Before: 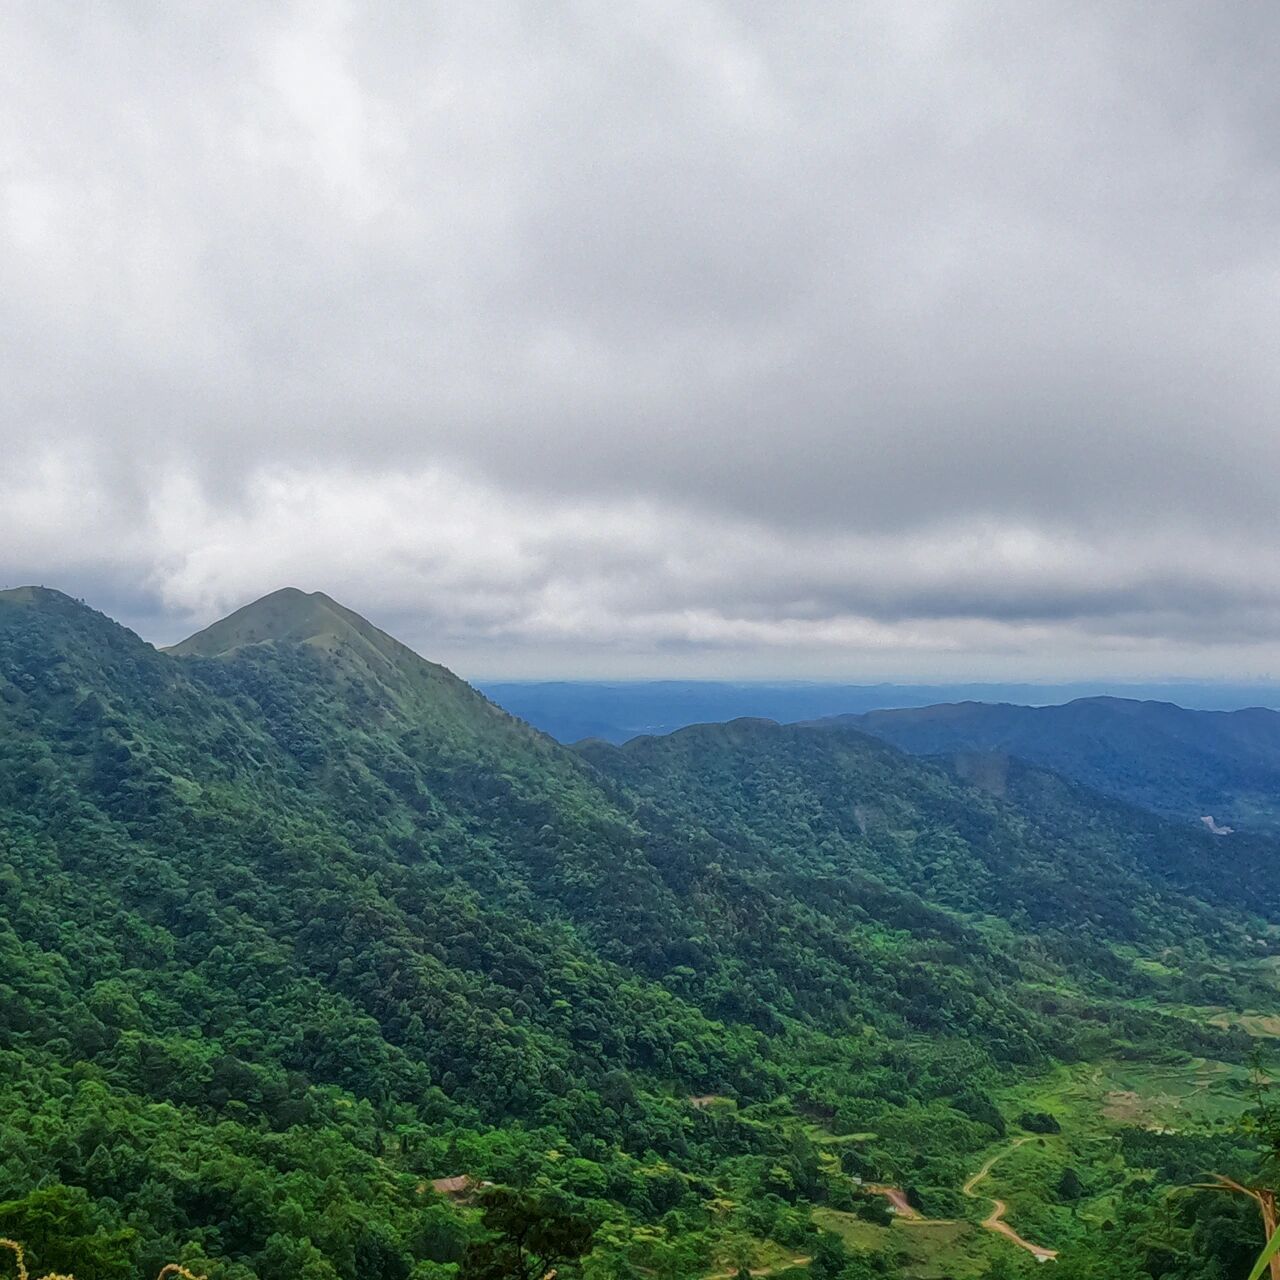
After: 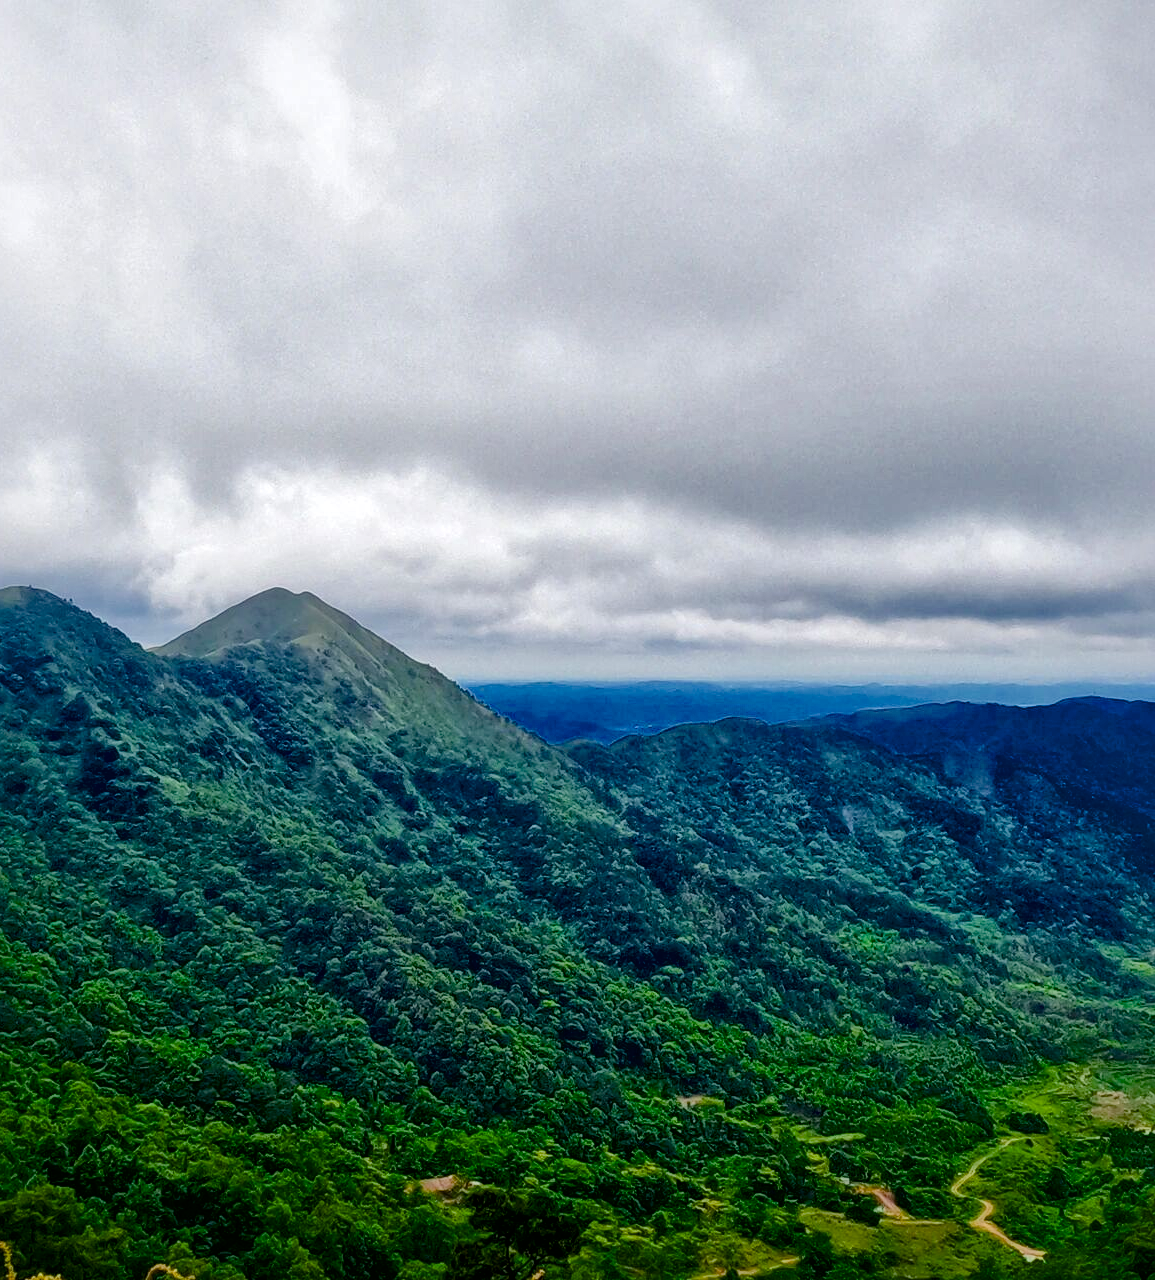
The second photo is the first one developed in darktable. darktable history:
local contrast: mode bilateral grid, contrast 20, coarseness 50, detail 178%, midtone range 0.2
color balance rgb: linear chroma grading › global chroma 14.357%, perceptual saturation grading › global saturation 24.879%, perceptual saturation grading › highlights -28.855%, perceptual saturation grading › shadows 33.152%, saturation formula JzAzBz (2021)
crop and rotate: left 1.011%, right 8.714%
